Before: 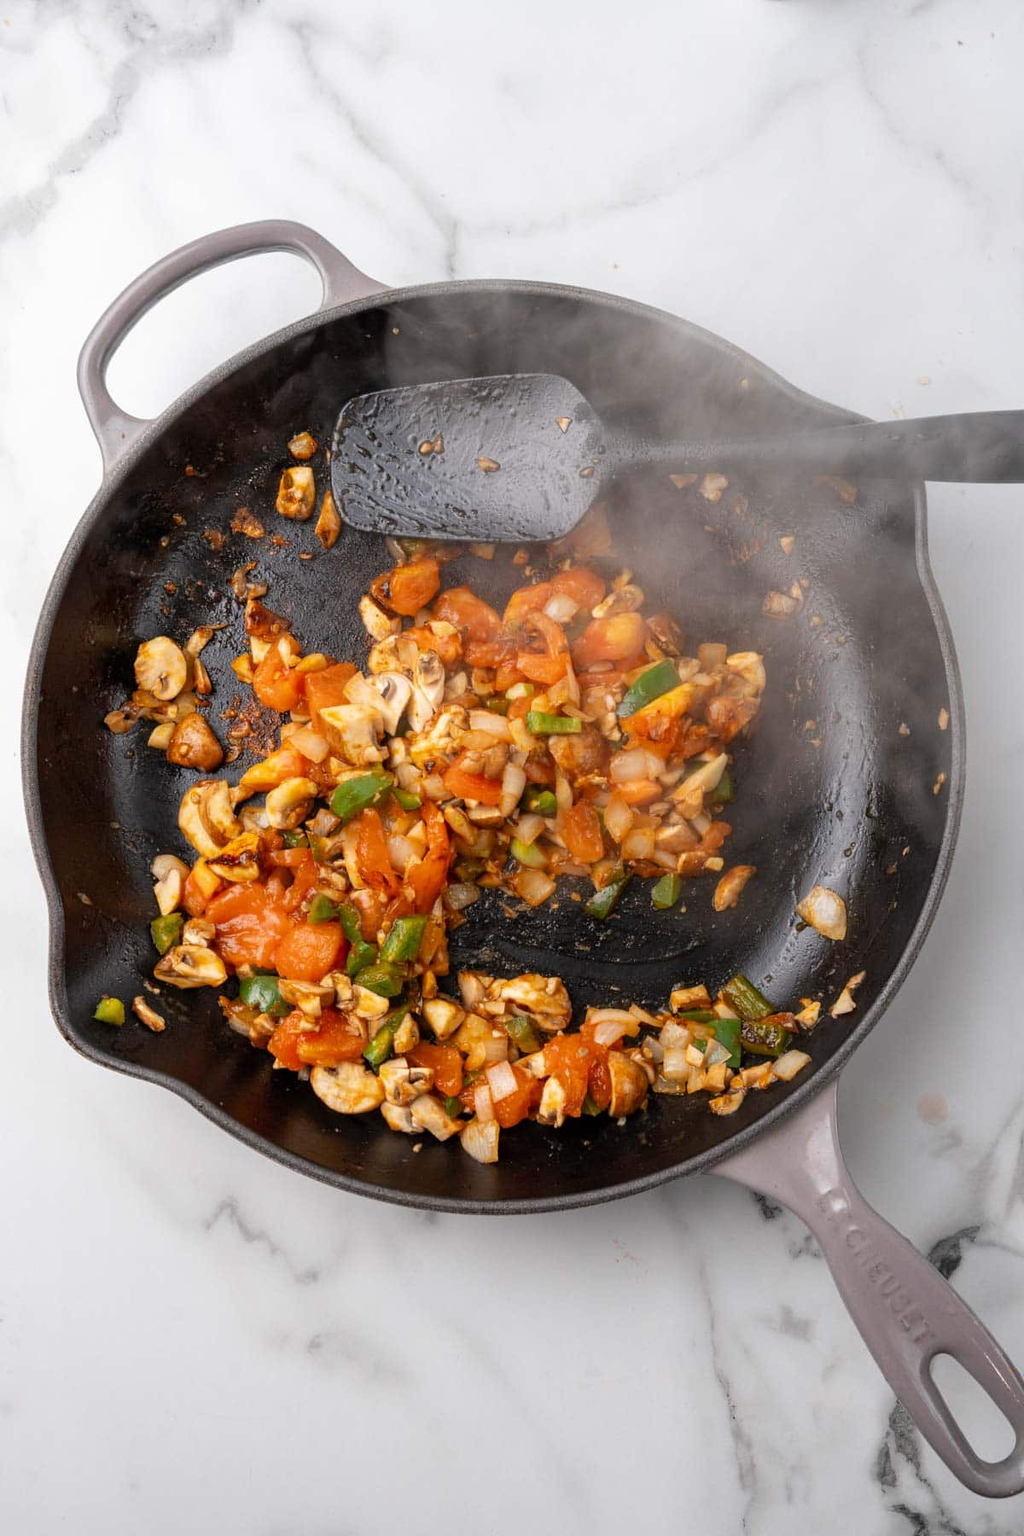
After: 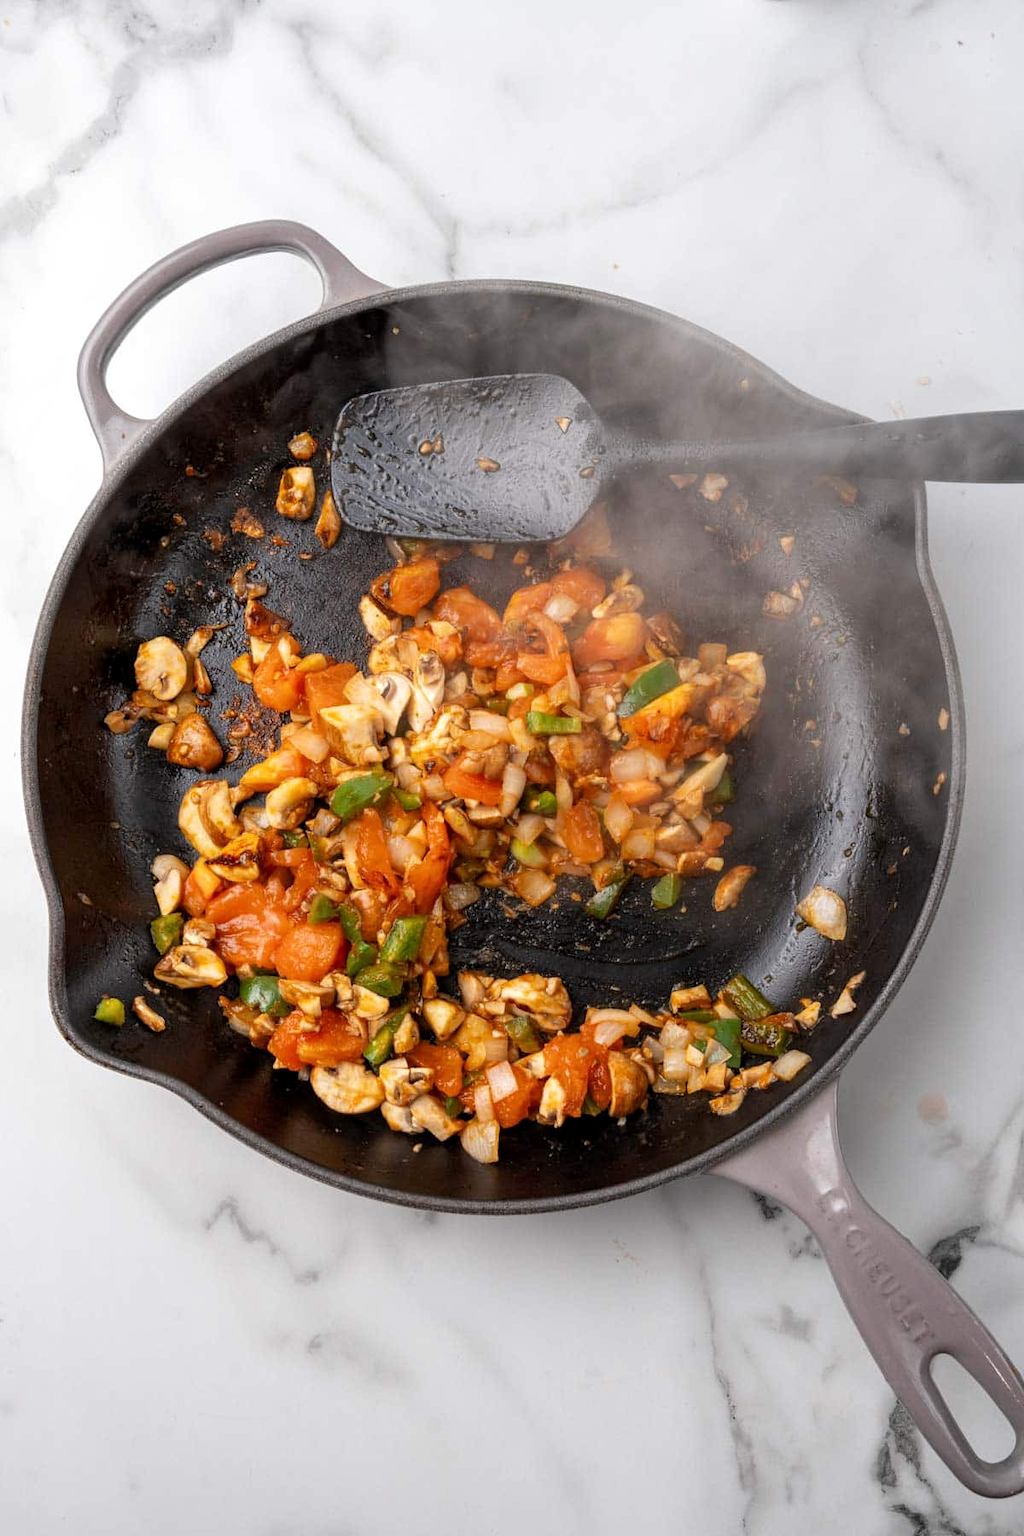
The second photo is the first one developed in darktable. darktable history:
local contrast: highlights 106%, shadows 100%, detail 120%, midtone range 0.2
